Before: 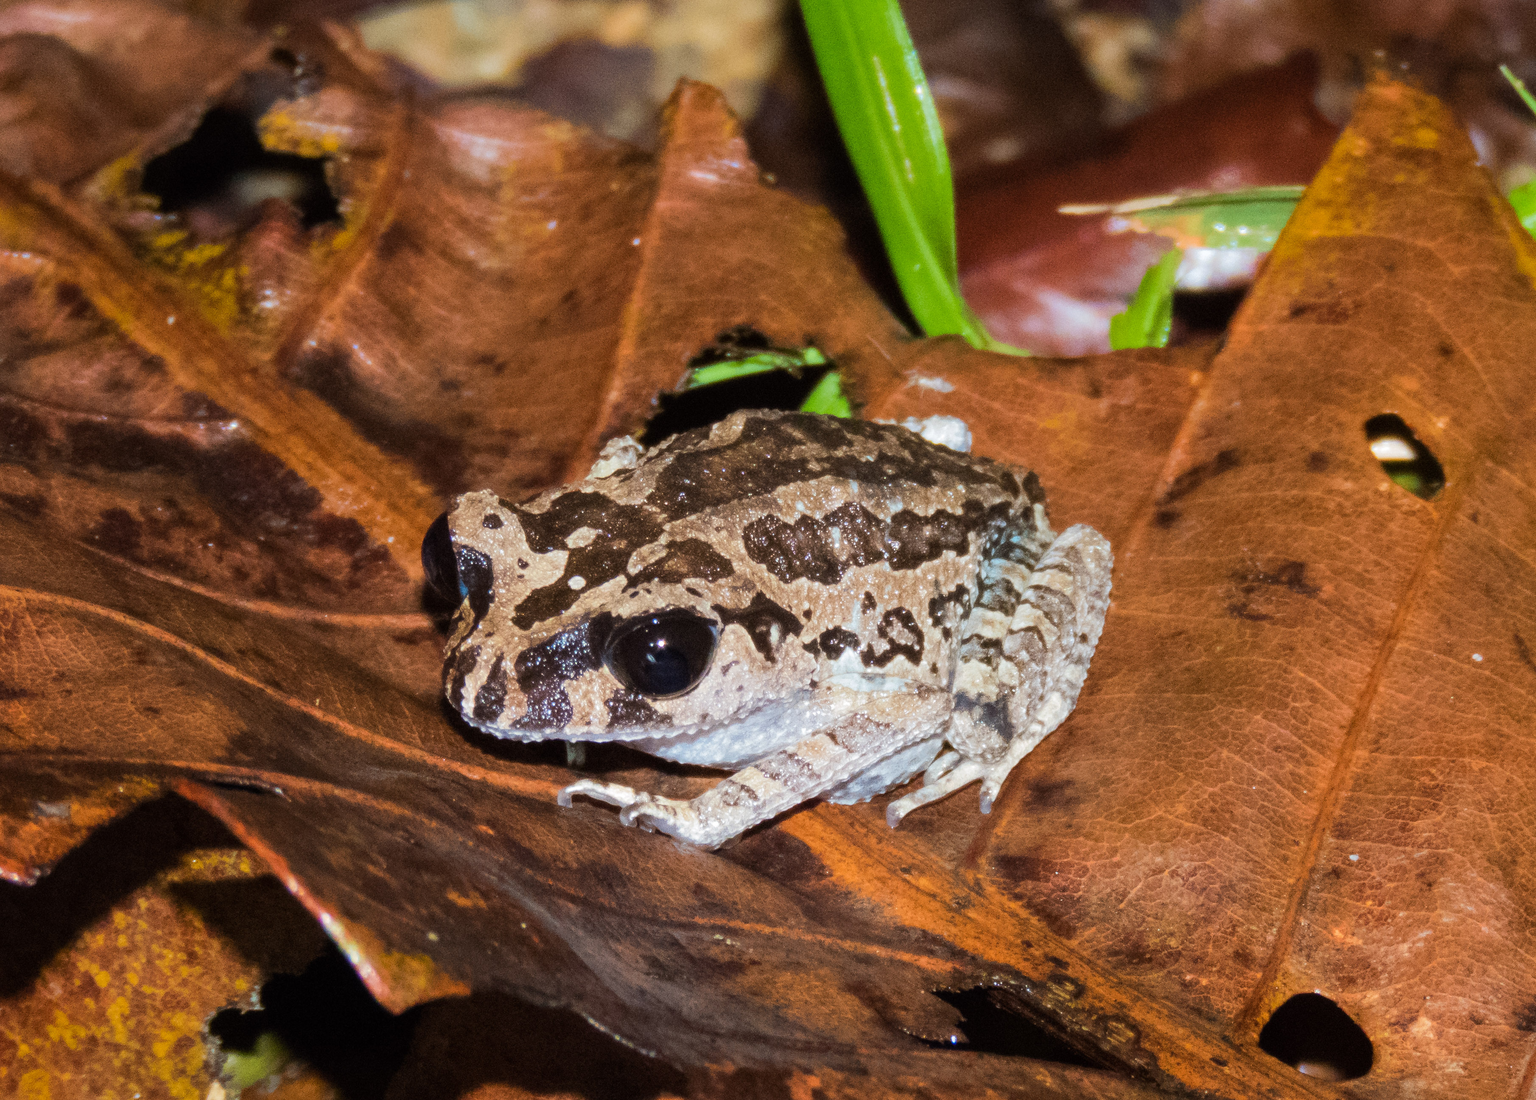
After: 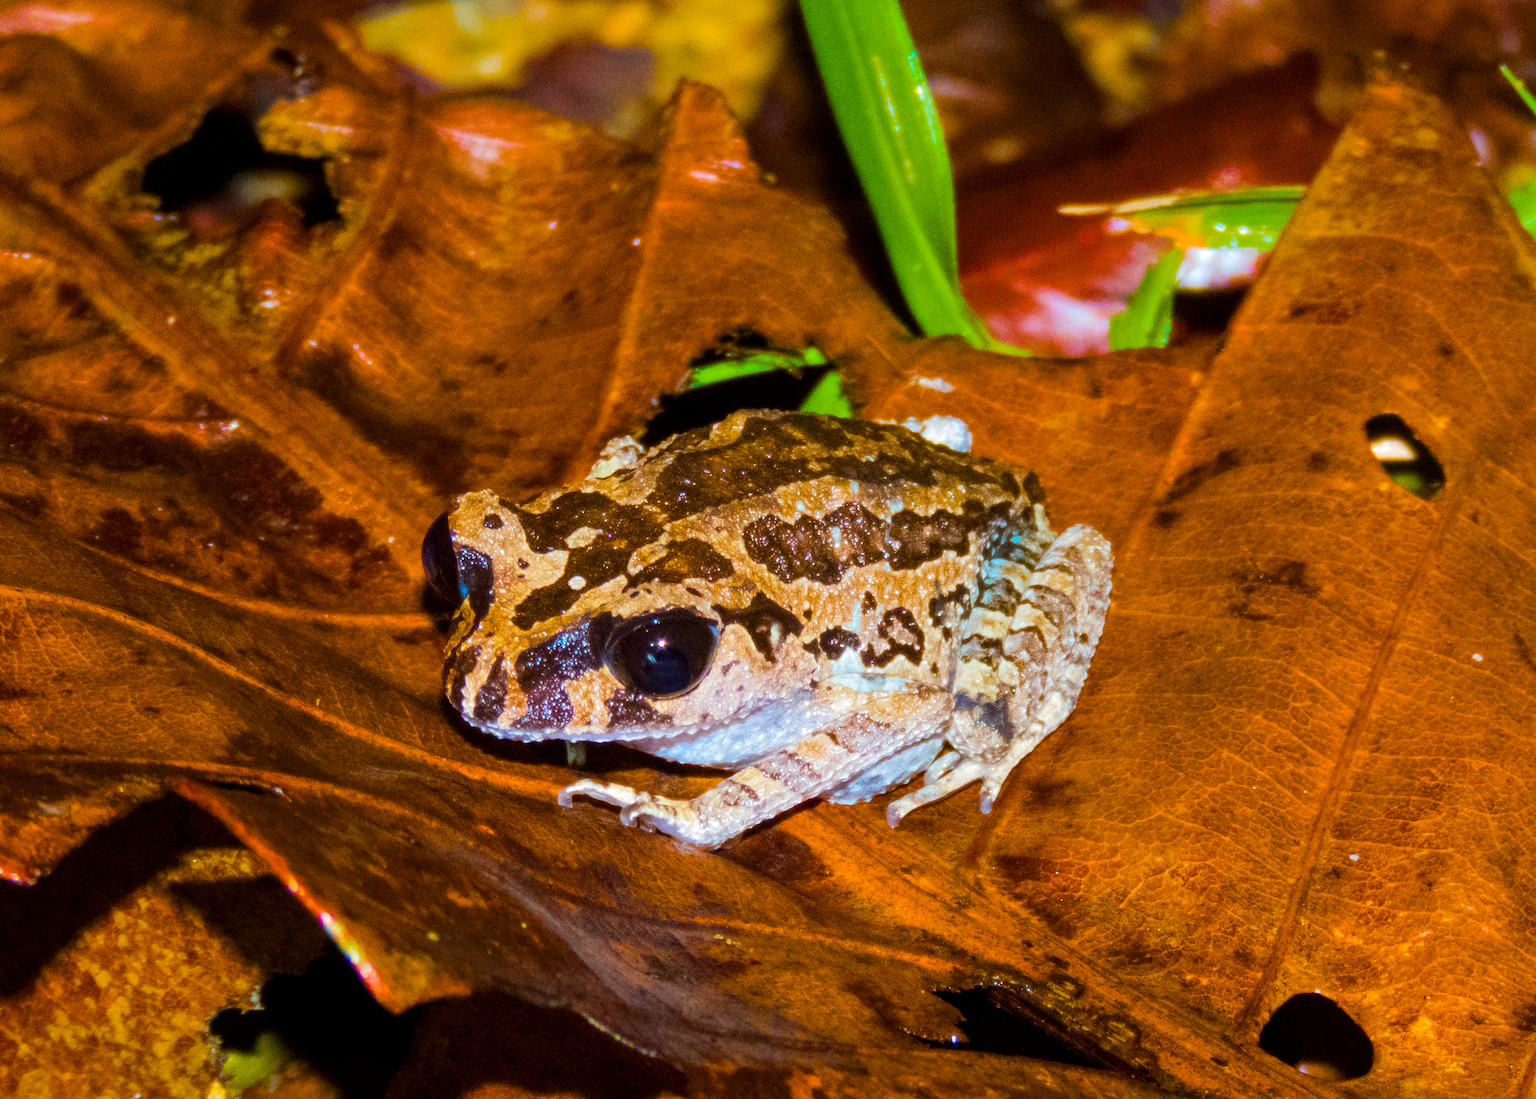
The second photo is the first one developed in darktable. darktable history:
color balance rgb: linear chroma grading › global chroma 42%, perceptual saturation grading › global saturation 42%, global vibrance 33%
white balance: emerald 1
local contrast: highlights 100%, shadows 100%, detail 120%, midtone range 0.2
